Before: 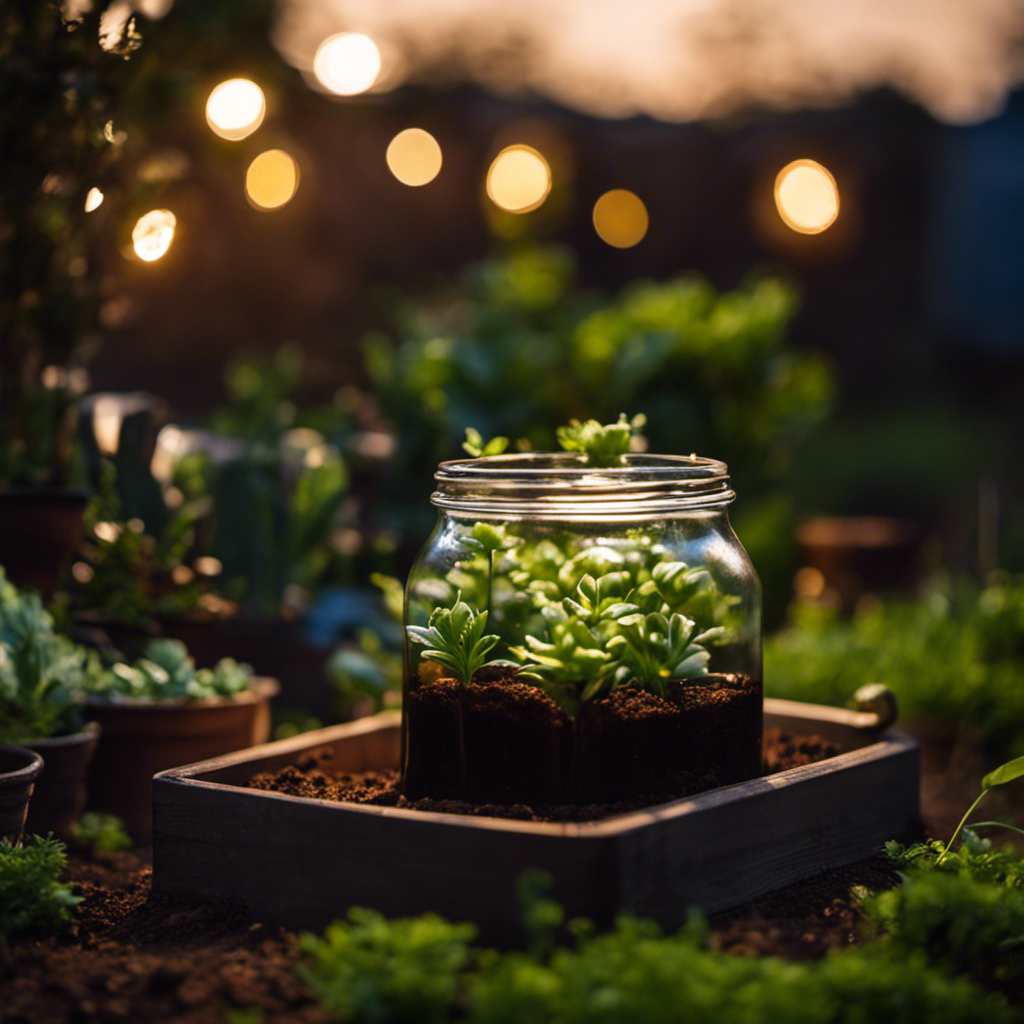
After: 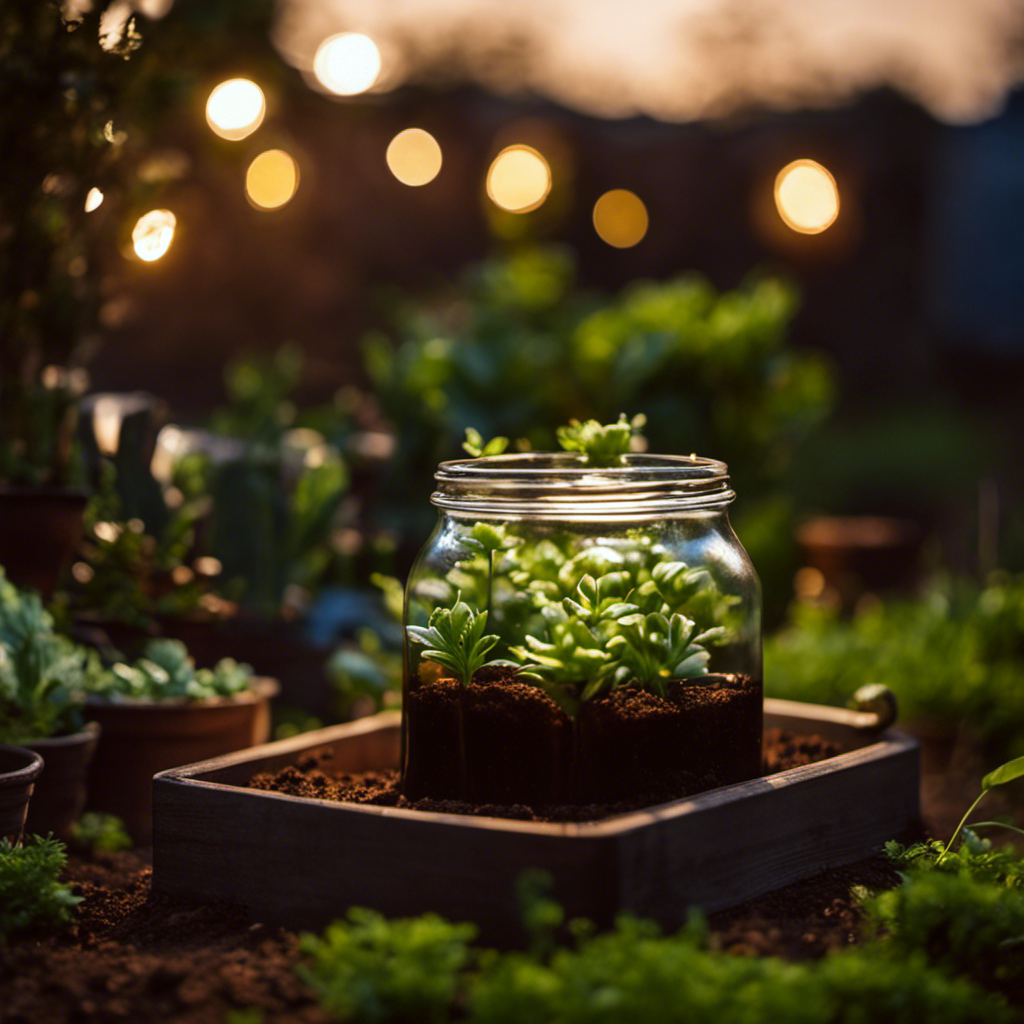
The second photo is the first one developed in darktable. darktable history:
tone equalizer: on, module defaults
color correction: highlights a* -2.73, highlights b* -2.09, shadows a* 2.41, shadows b* 2.73
